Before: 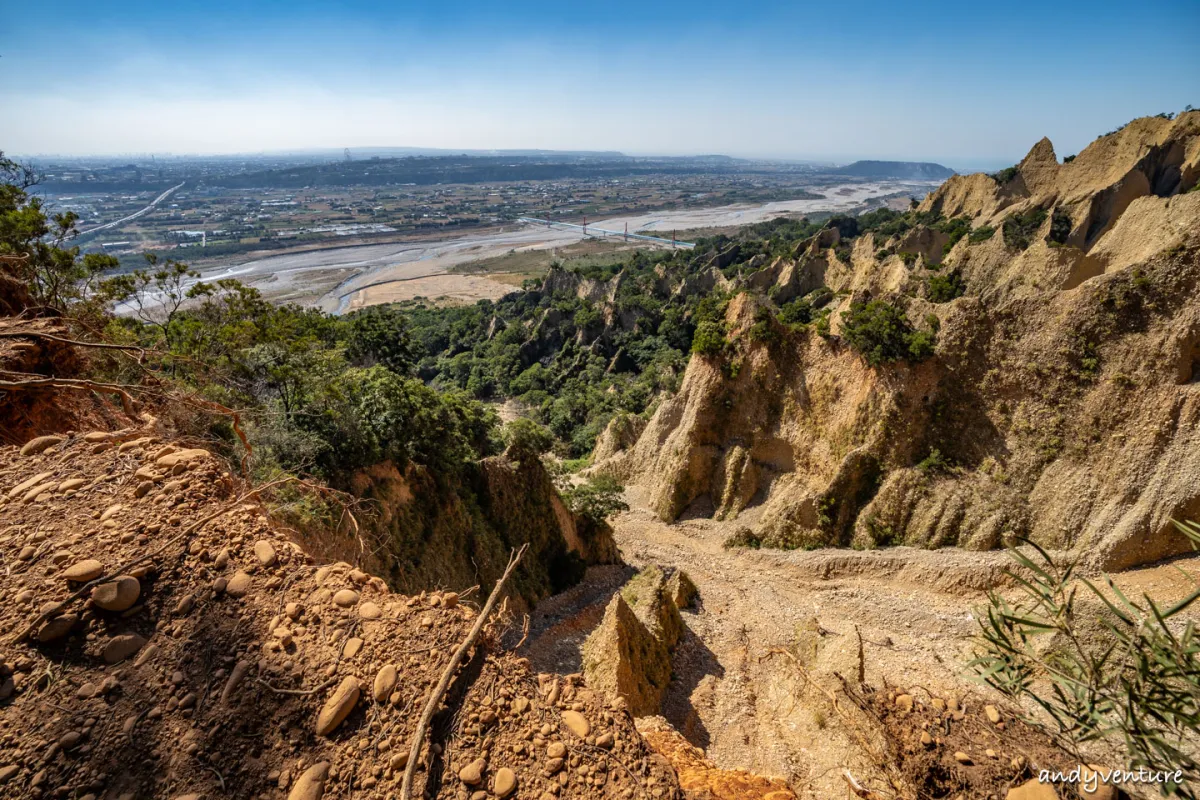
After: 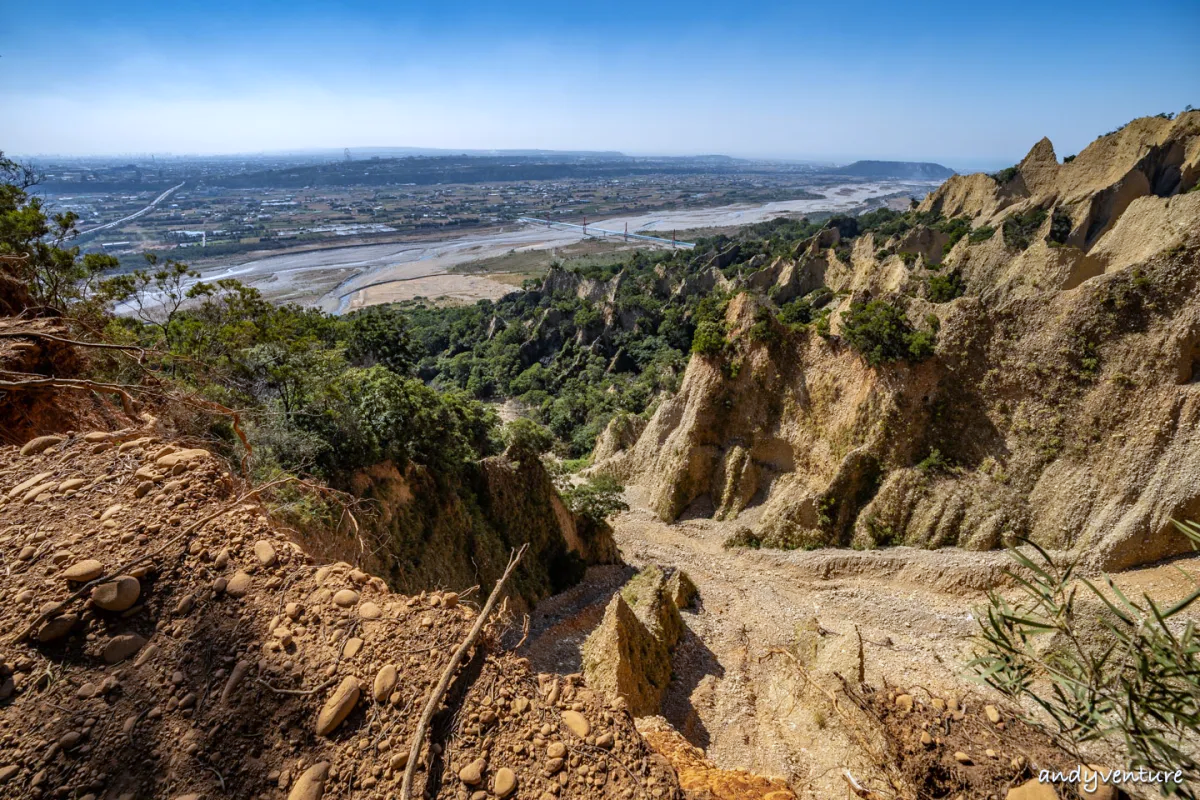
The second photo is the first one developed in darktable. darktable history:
color contrast: green-magenta contrast 0.96
white balance: red 0.954, blue 1.079
